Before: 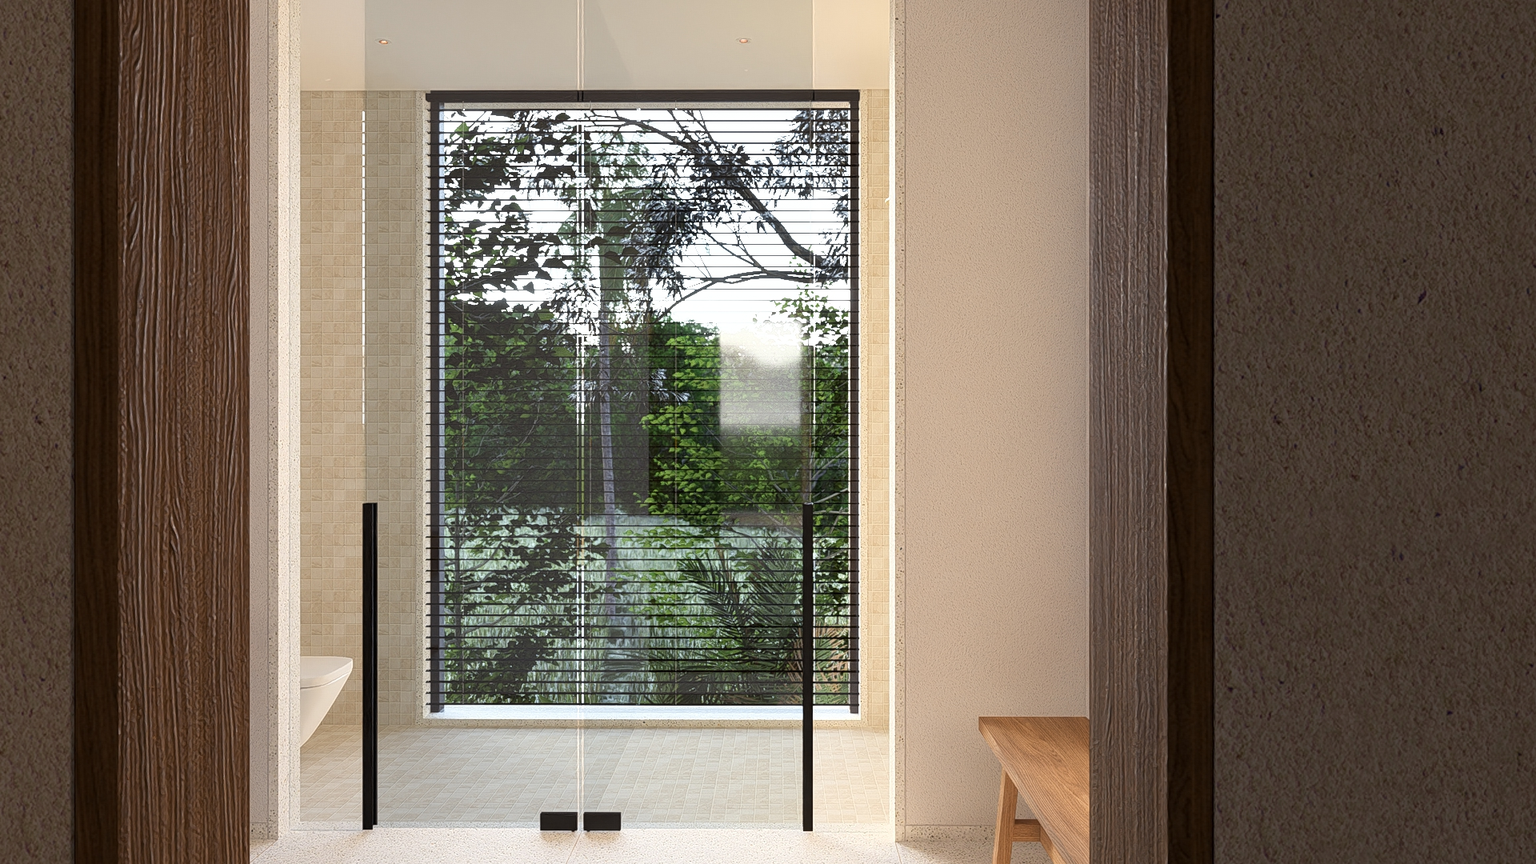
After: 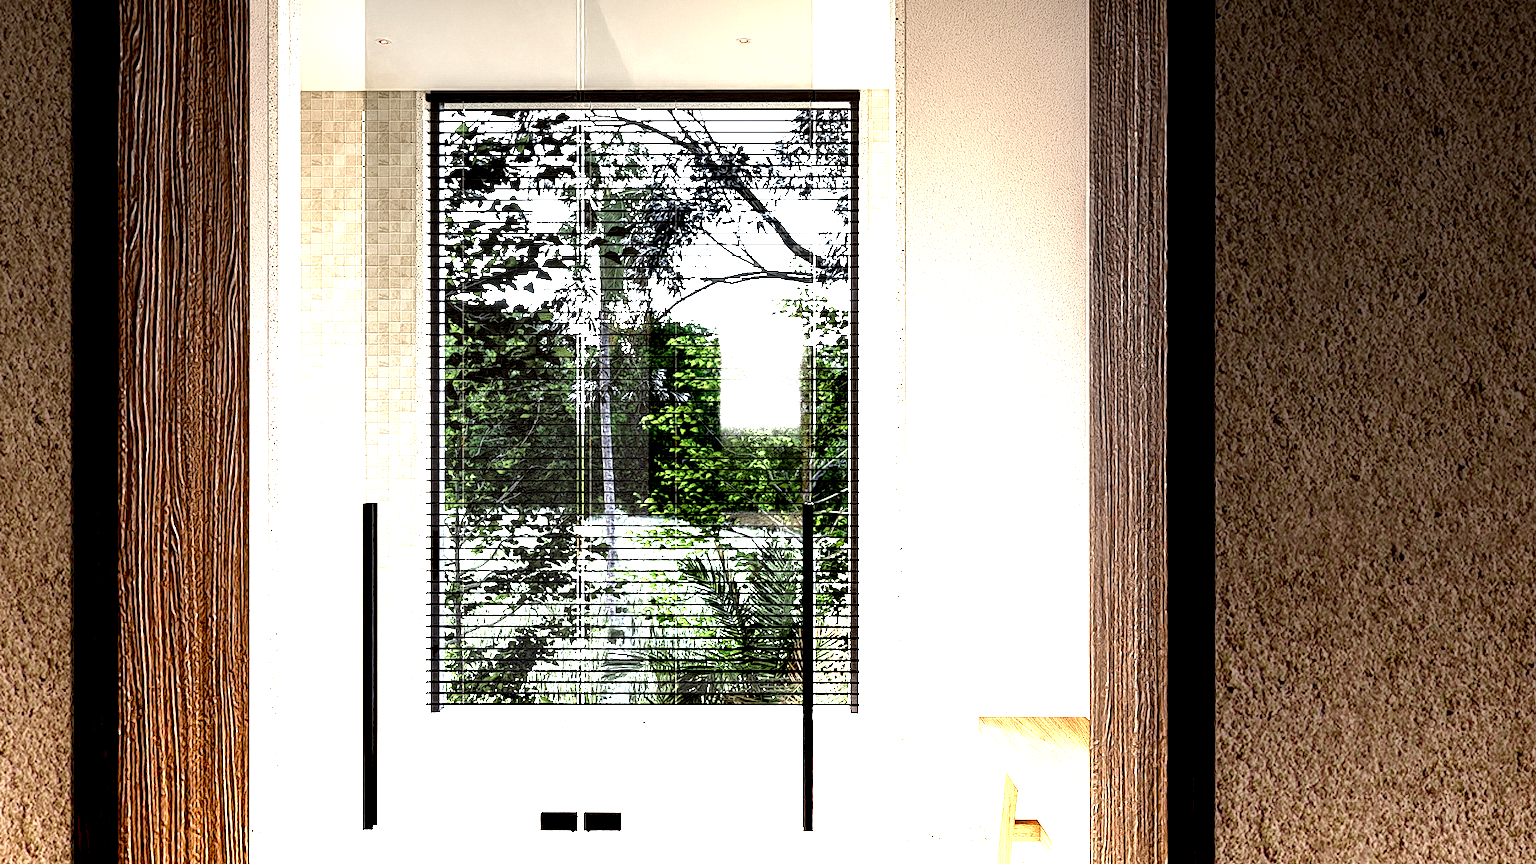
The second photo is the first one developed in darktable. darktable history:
local contrast: shadows 185%, detail 225%
graduated density: density -3.9 EV
exposure: black level correction 0.012, exposure 0.7 EV, compensate exposure bias true, compensate highlight preservation false
